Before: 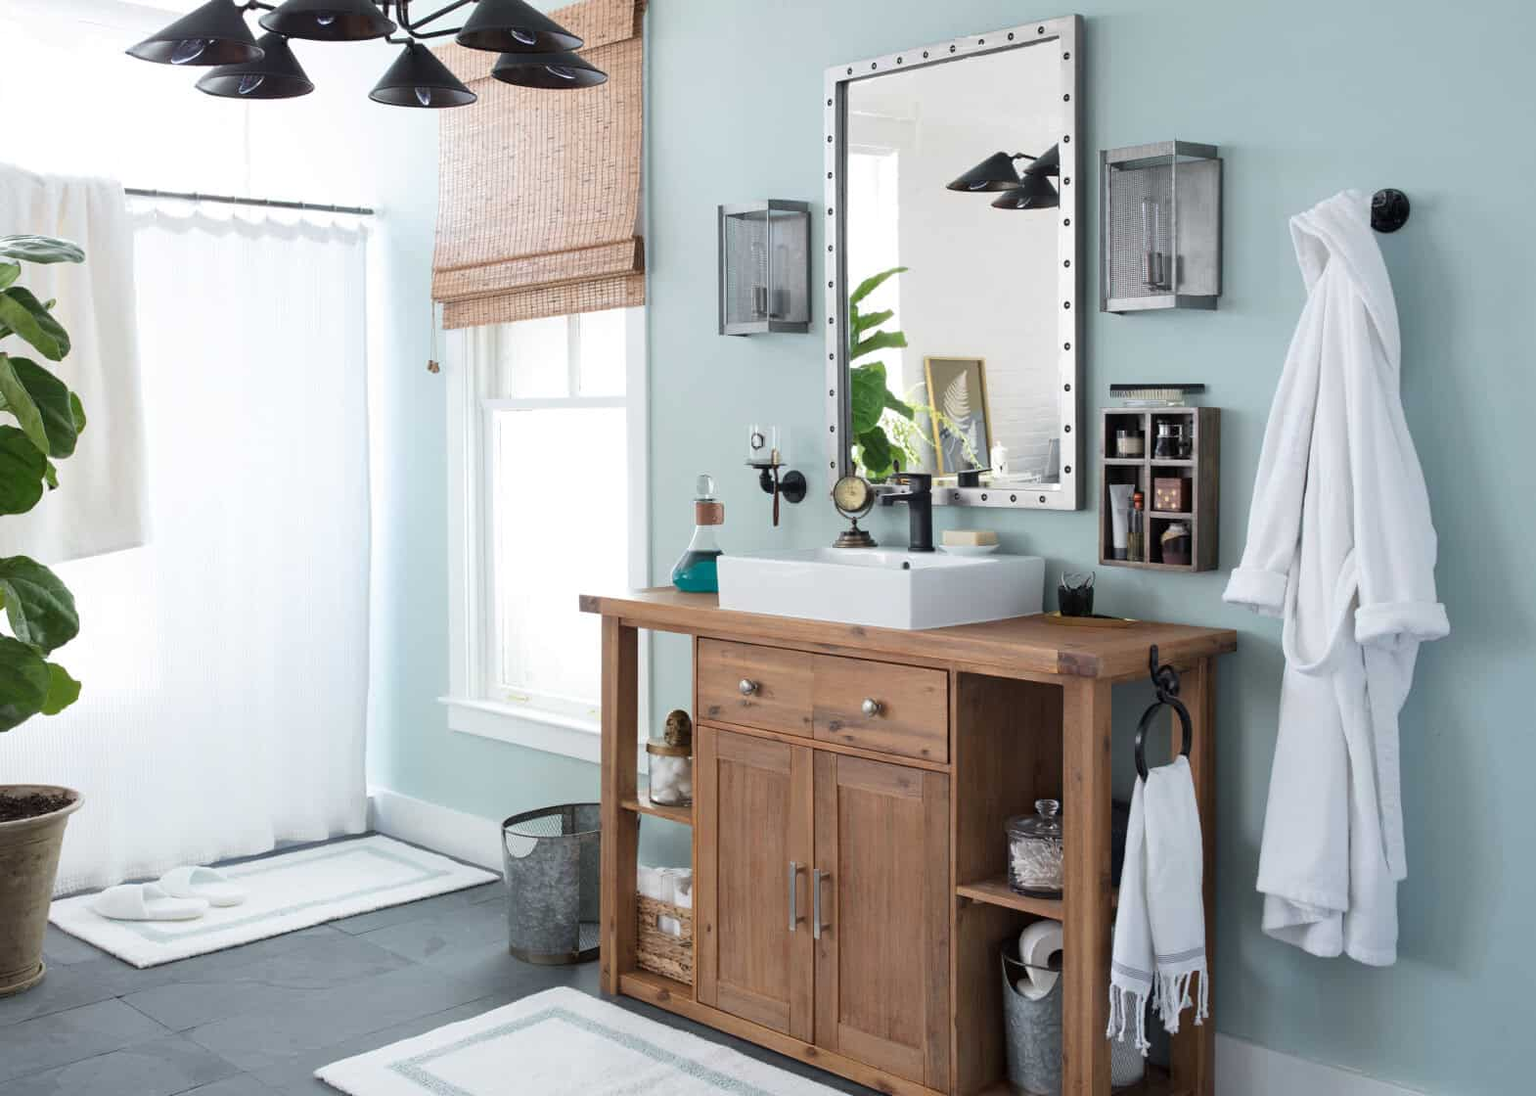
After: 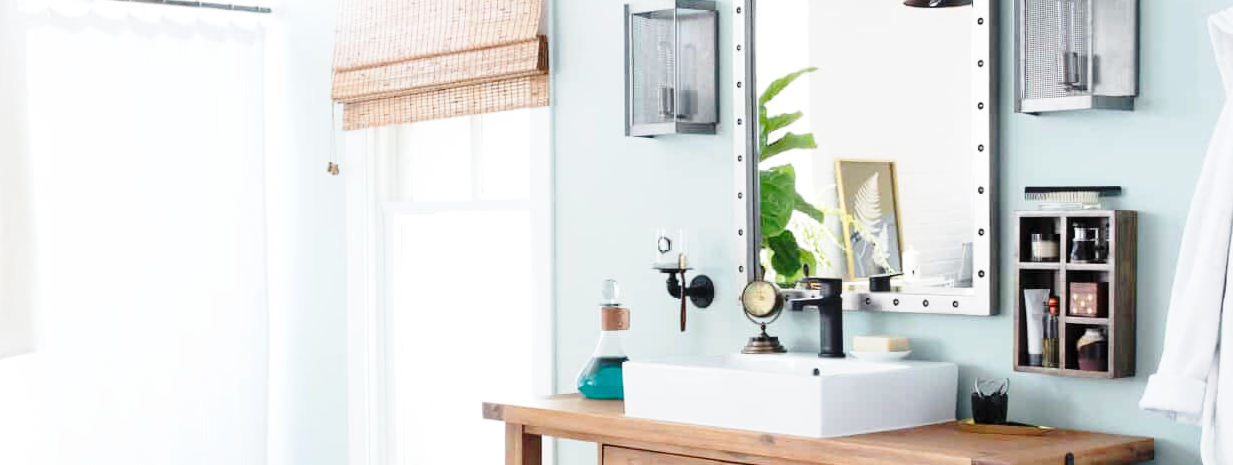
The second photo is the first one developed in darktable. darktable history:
base curve: curves: ch0 [(0, 0) (0.028, 0.03) (0.121, 0.232) (0.46, 0.748) (0.859, 0.968) (1, 1)], preserve colors none
crop: left 7.036%, top 18.398%, right 14.379%, bottom 40.043%
